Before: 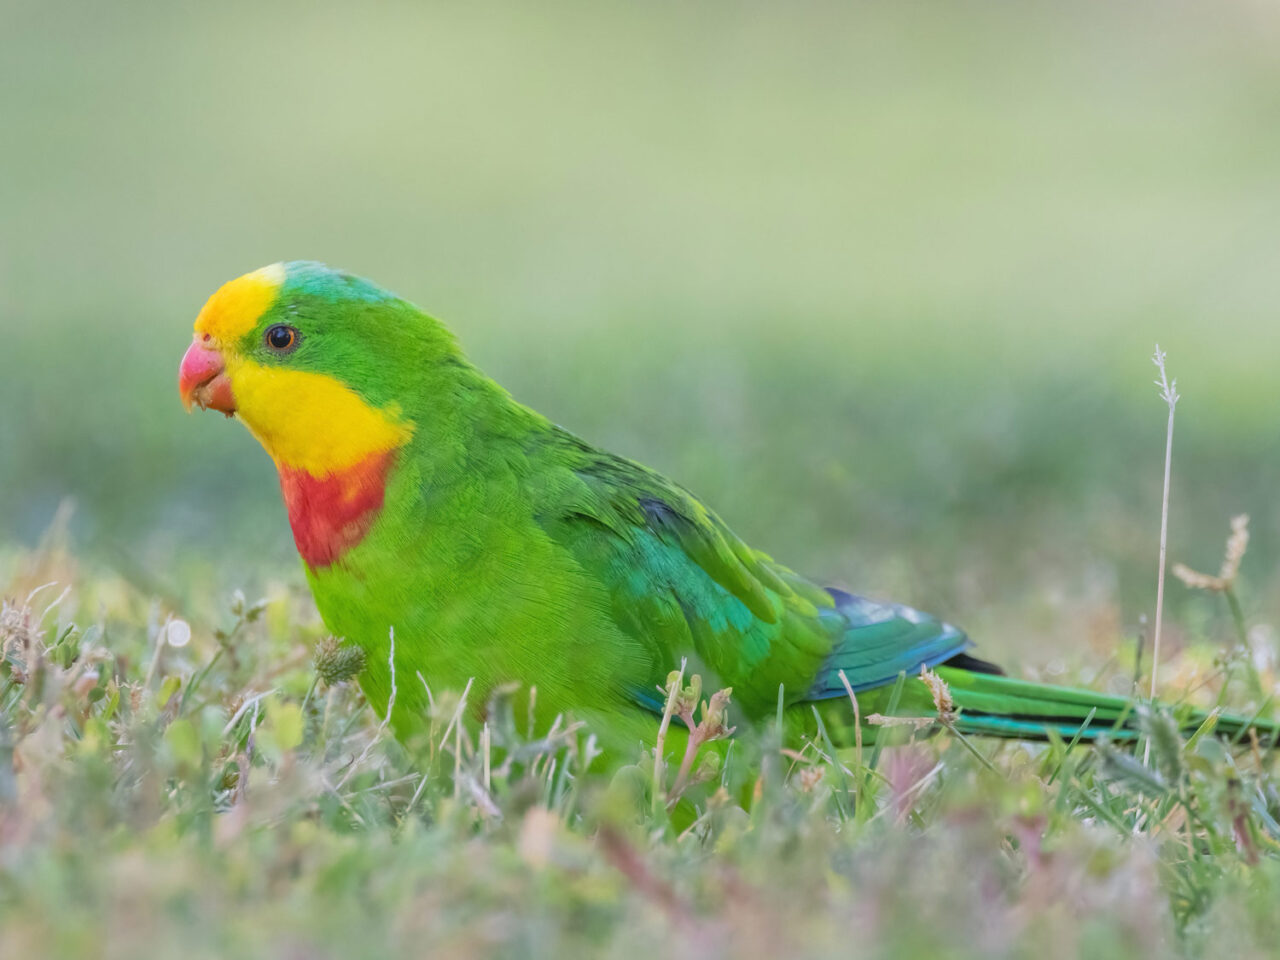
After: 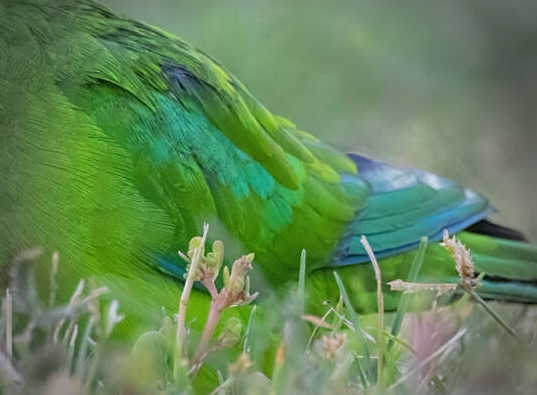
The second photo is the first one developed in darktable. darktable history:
sharpen: on, module defaults
exposure: compensate highlight preservation false
crop: left 37.363%, top 45.24%, right 20.623%, bottom 13.613%
vignetting: fall-off start 68.77%, fall-off radius 30.45%, width/height ratio 0.99, shape 0.838
